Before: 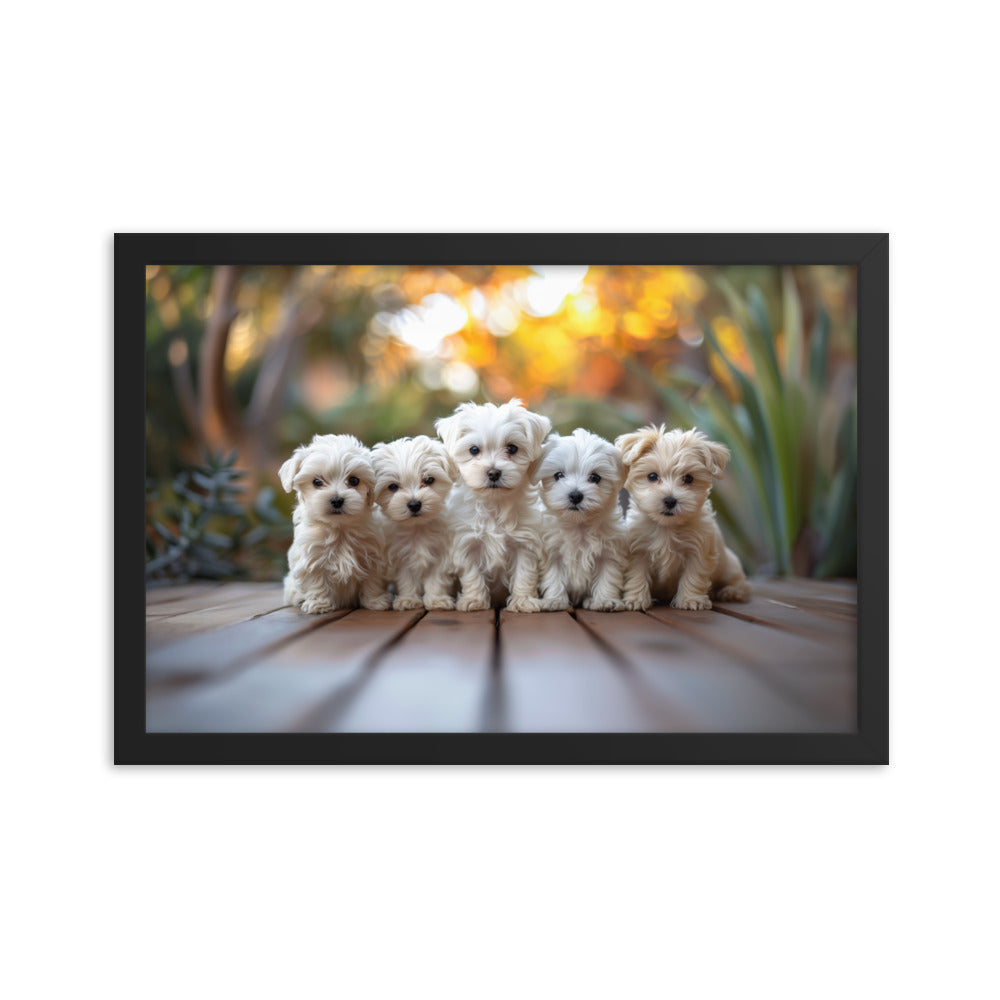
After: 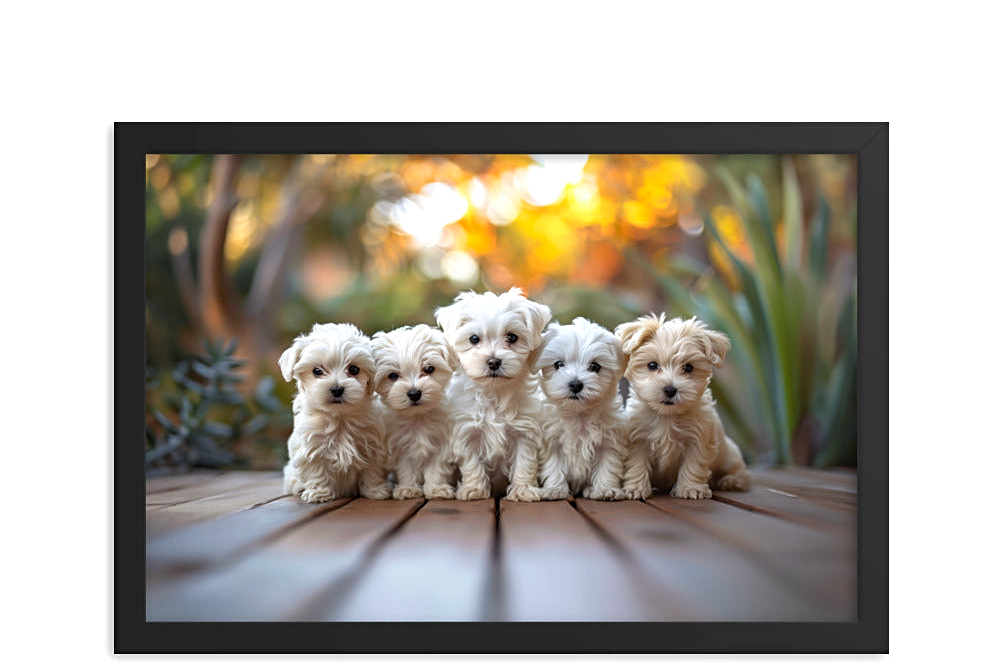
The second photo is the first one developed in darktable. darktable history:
color balance rgb: perceptual saturation grading › global saturation 0.217%, perceptual brilliance grading › global brilliance 4.134%, global vibrance 20%
sharpen: on, module defaults
crop: top 11.148%, bottom 22.356%
